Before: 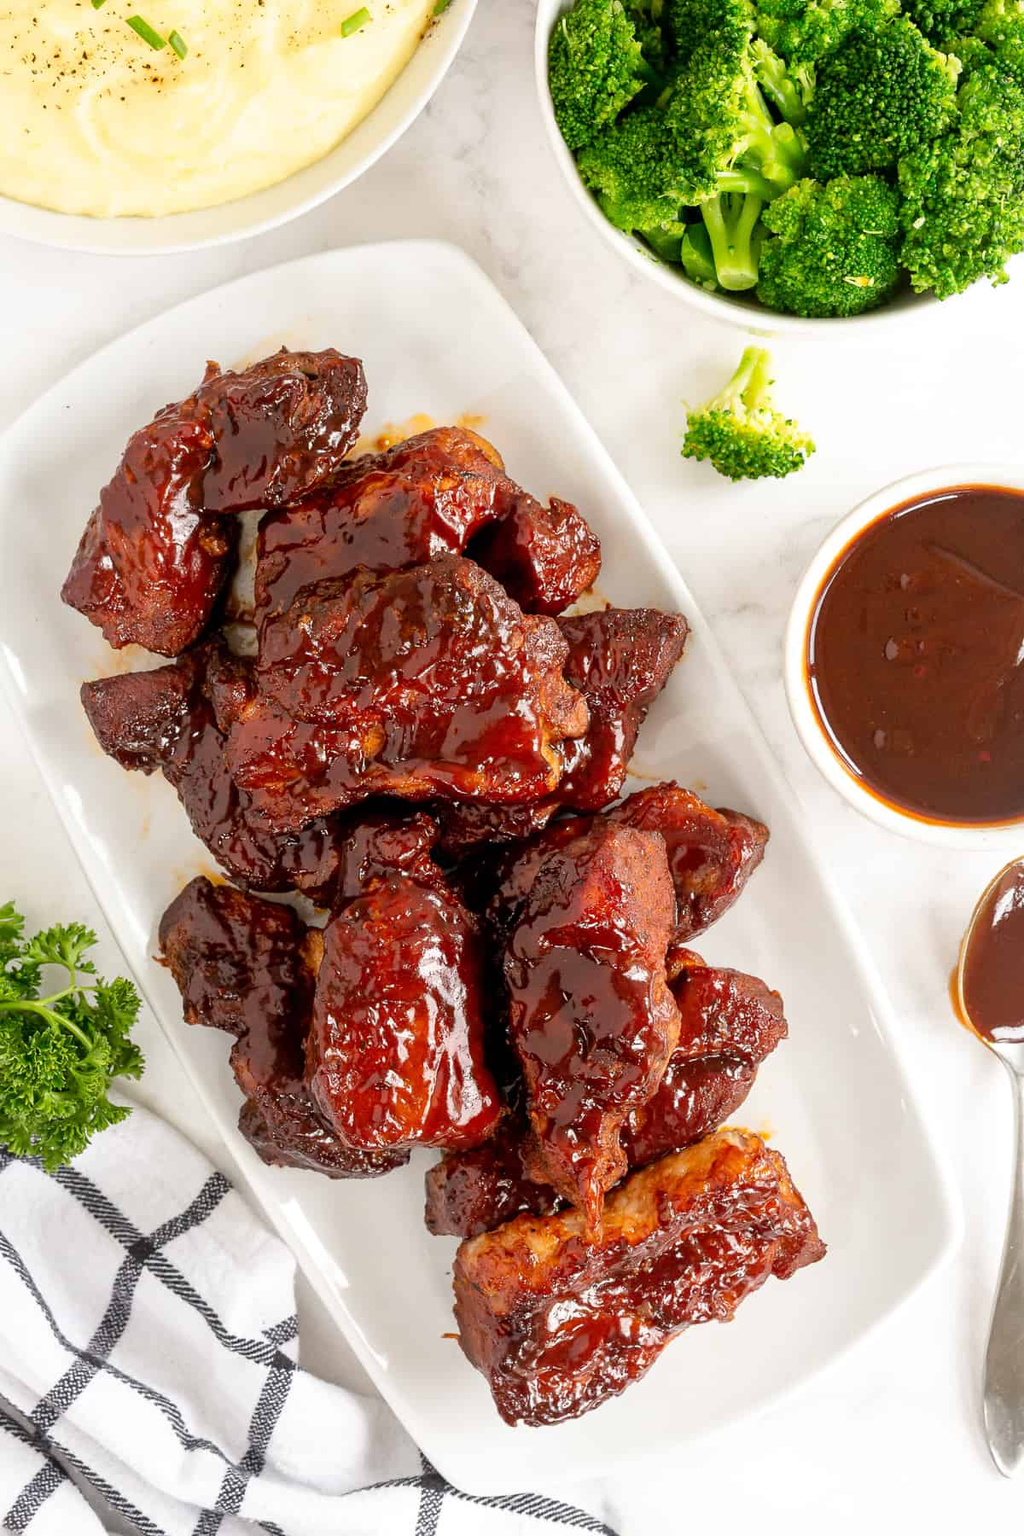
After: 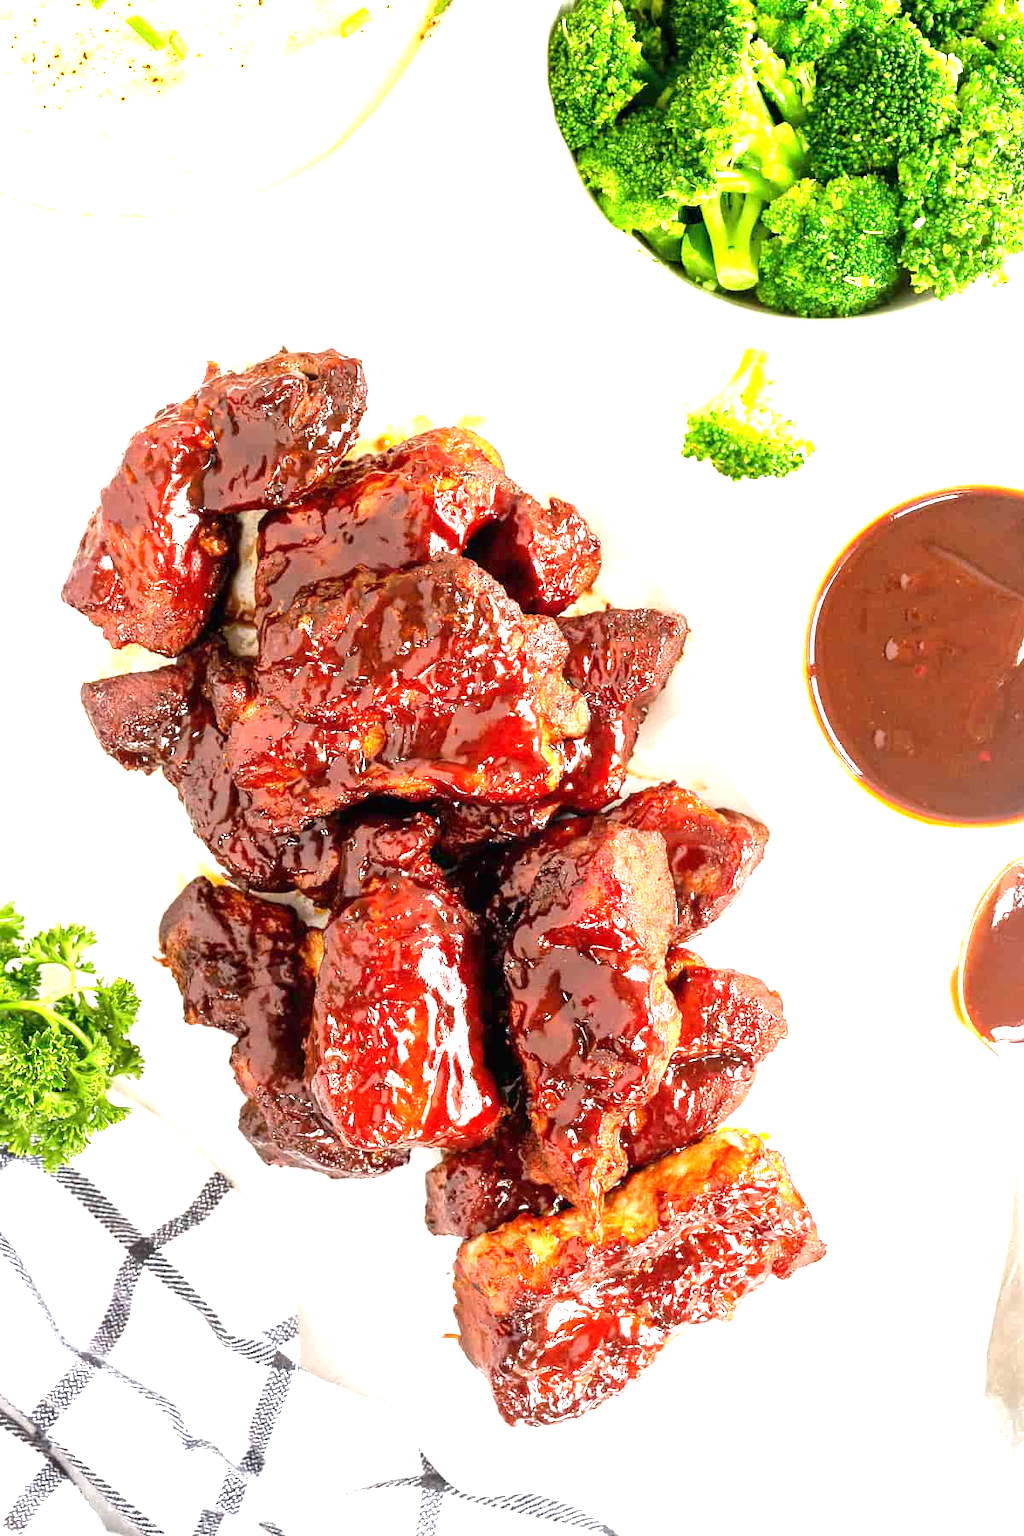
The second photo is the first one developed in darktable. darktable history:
exposure: black level correction 0, exposure 1.568 EV, compensate exposure bias true, compensate highlight preservation false
